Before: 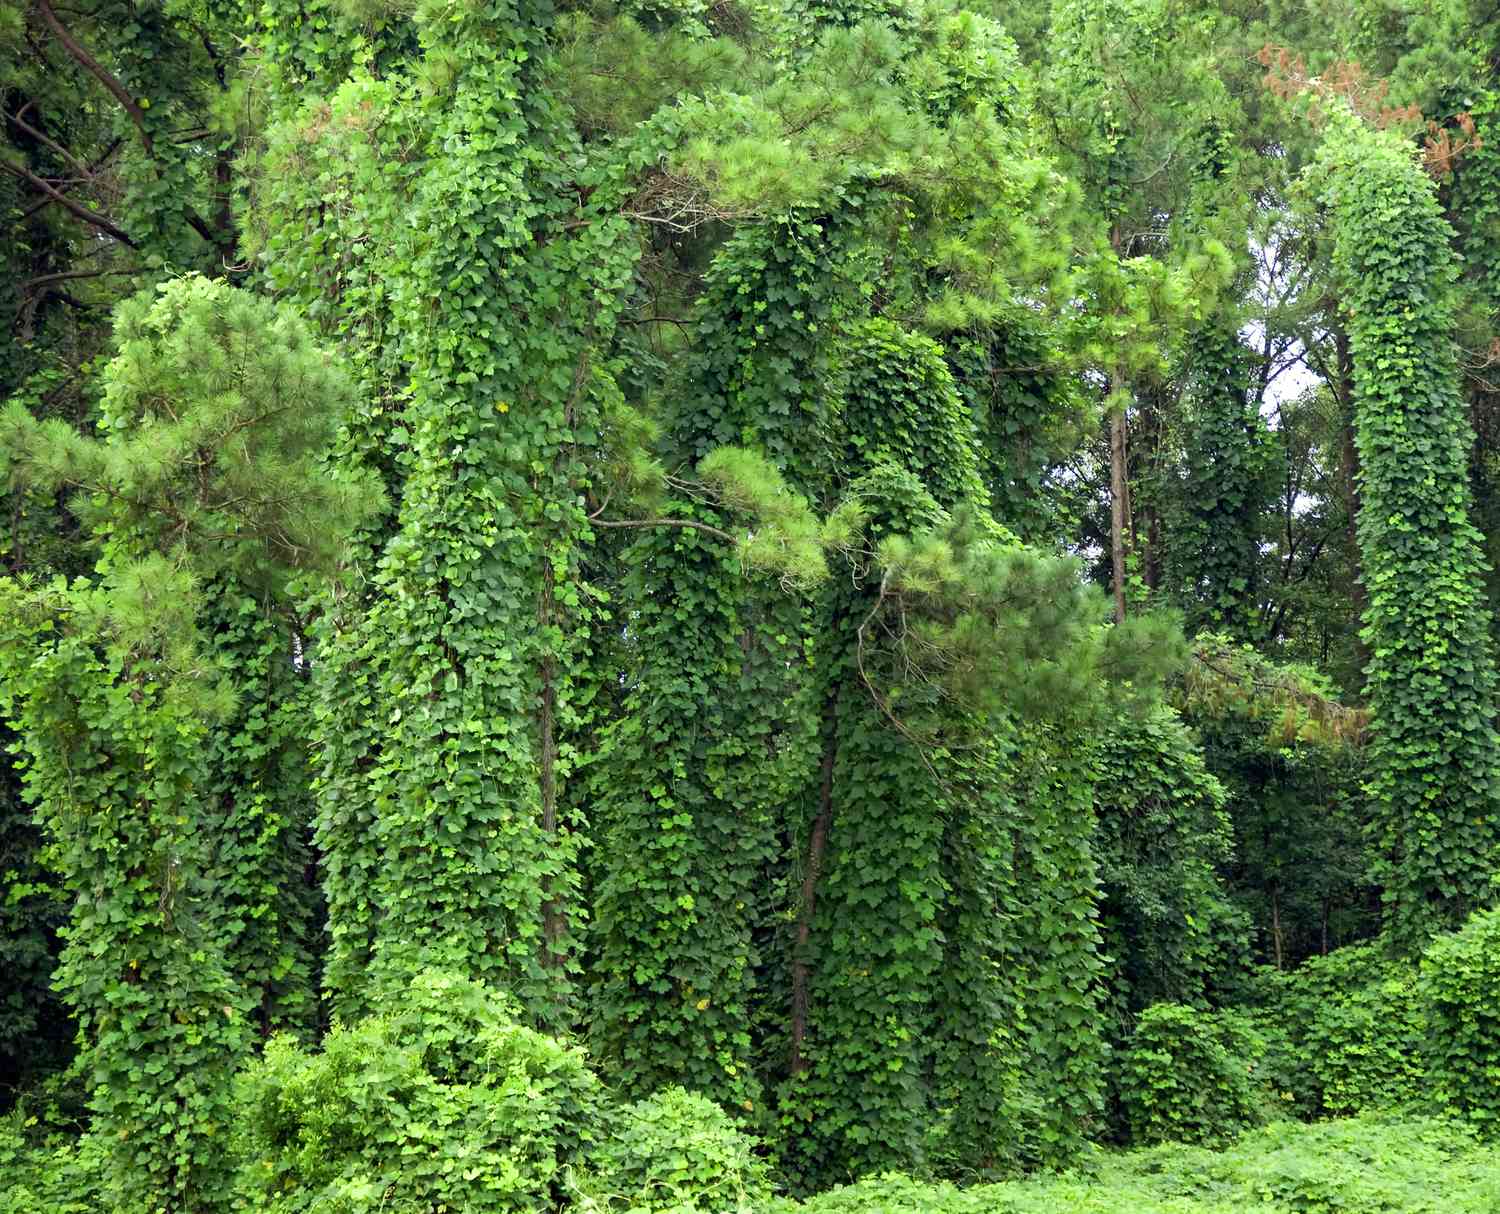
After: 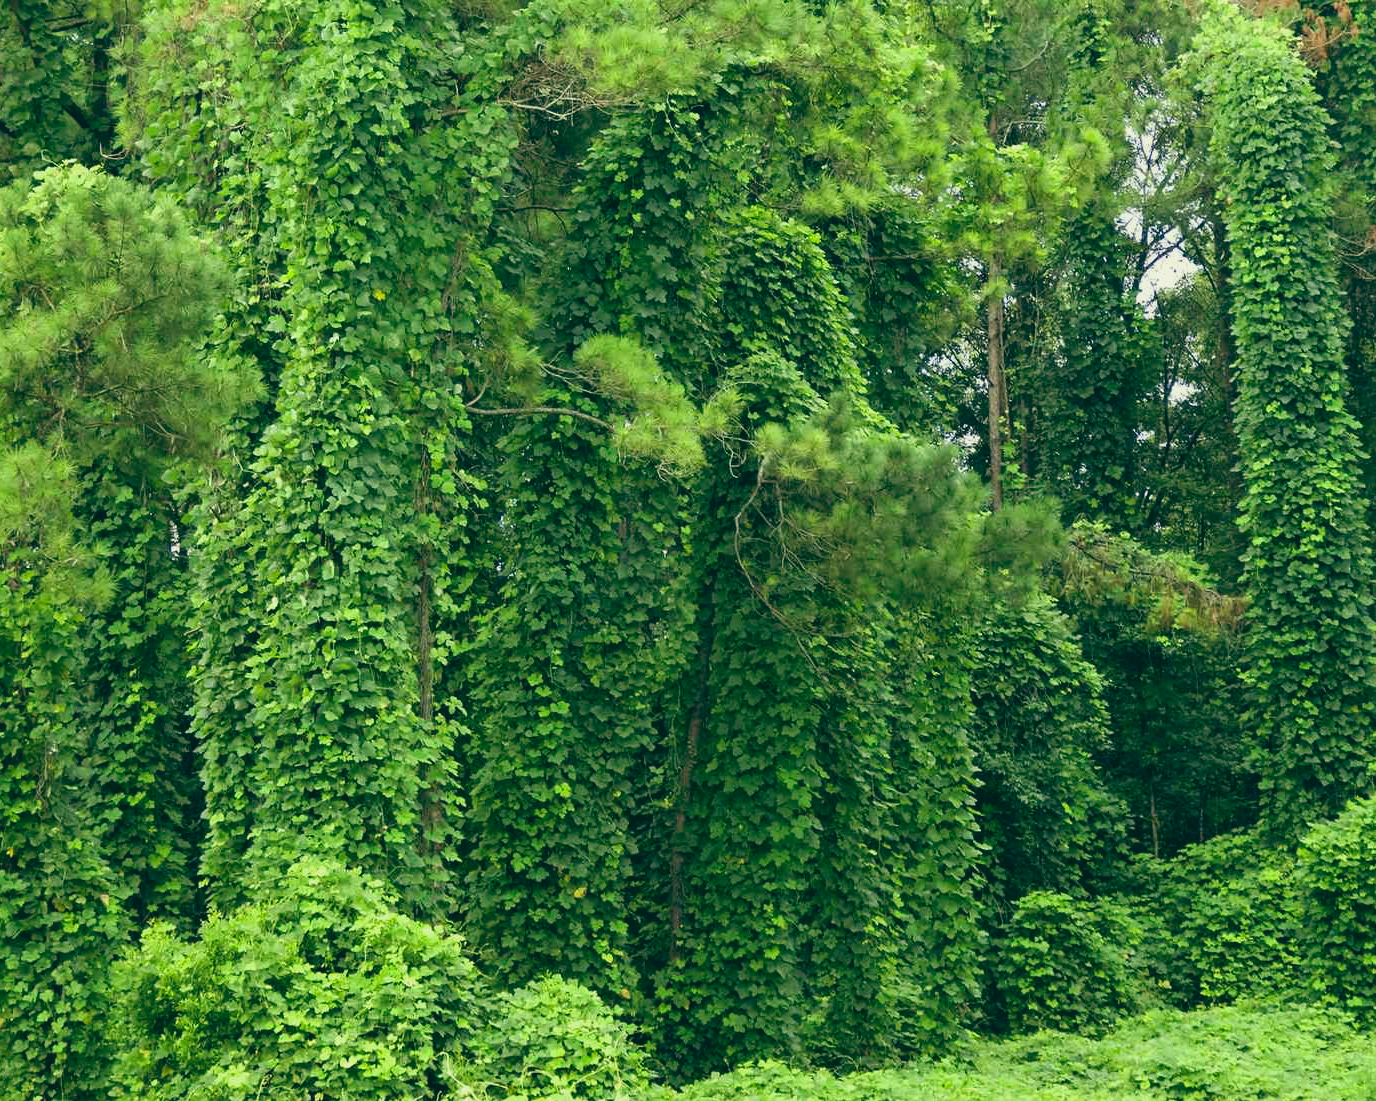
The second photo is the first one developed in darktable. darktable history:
crop and rotate: left 8.262%, top 9.226%
color balance: lift [1.005, 0.99, 1.007, 1.01], gamma [1, 1.034, 1.032, 0.966], gain [0.873, 1.055, 1.067, 0.933]
